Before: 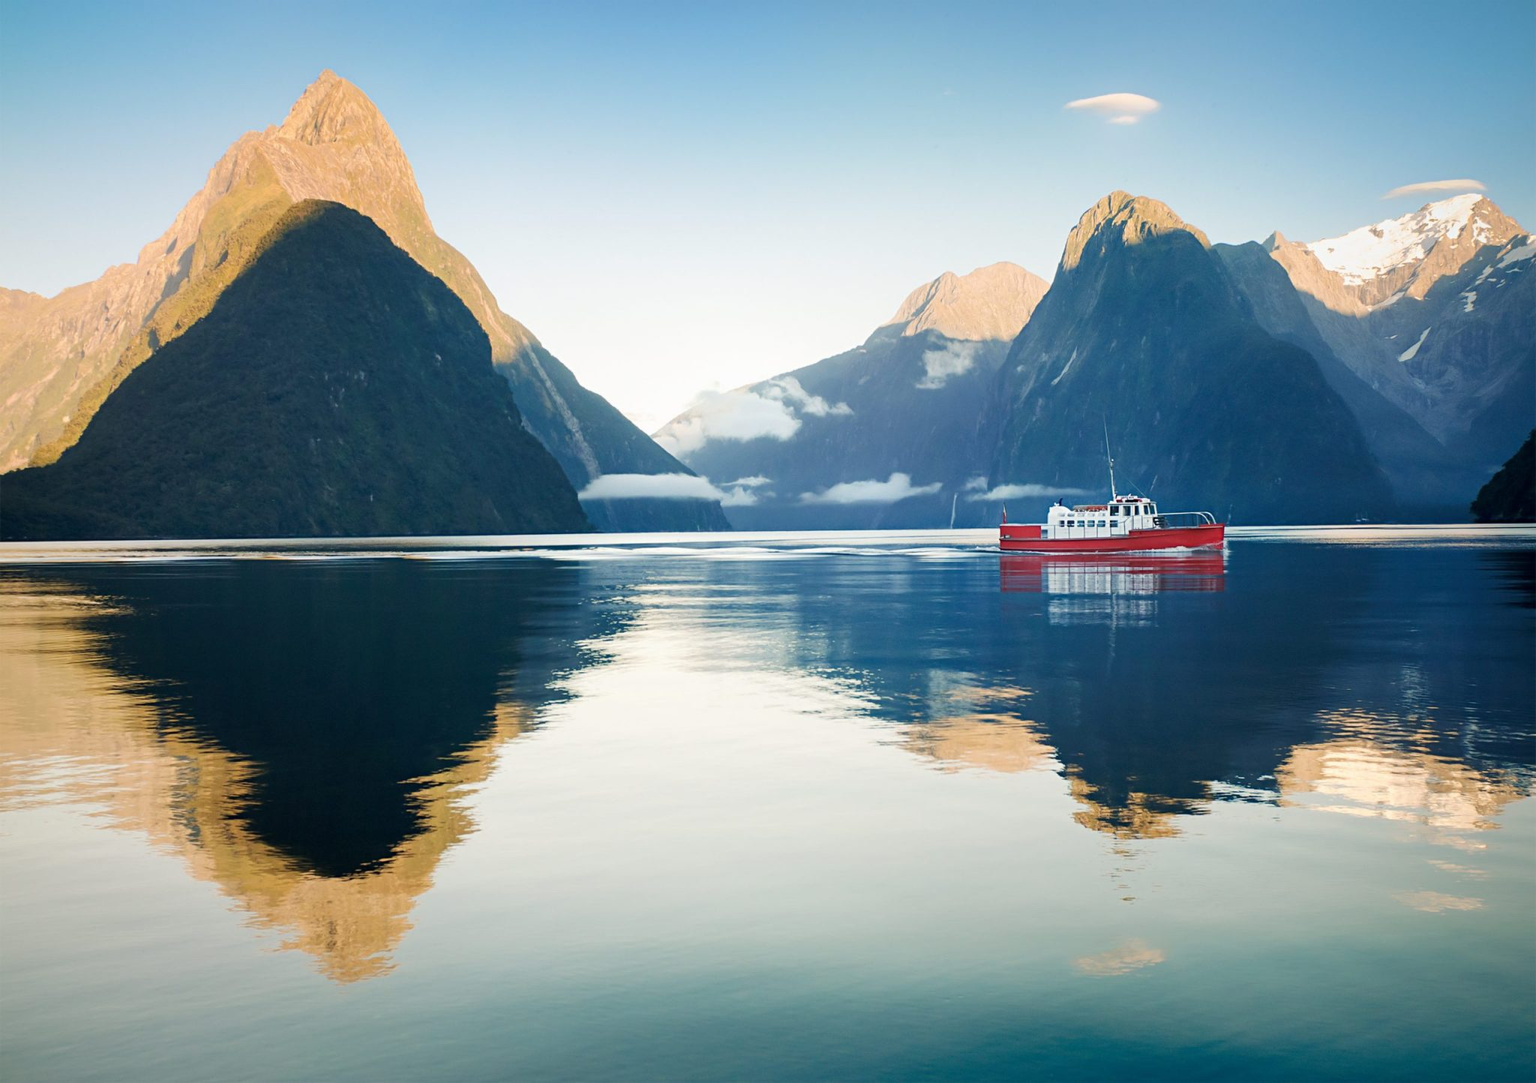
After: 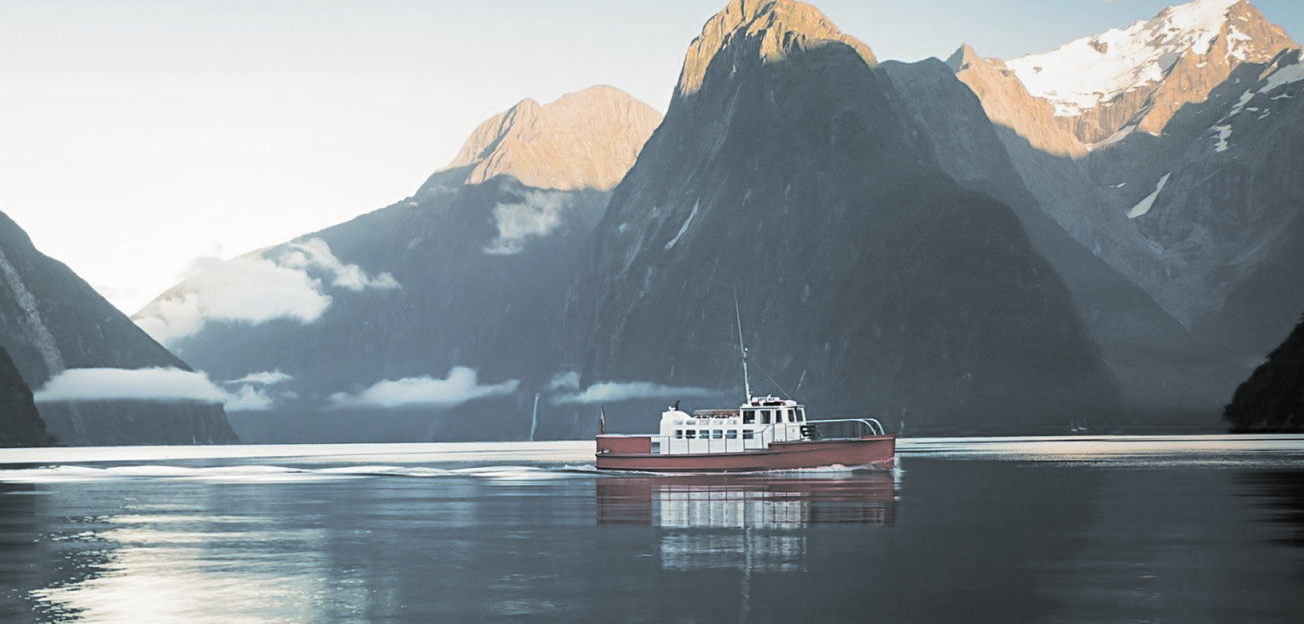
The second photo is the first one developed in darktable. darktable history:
split-toning: shadows › hue 190.8°, shadows › saturation 0.05, highlights › hue 54°, highlights › saturation 0.05, compress 0%
crop: left 36.005%, top 18.293%, right 0.31%, bottom 38.444%
